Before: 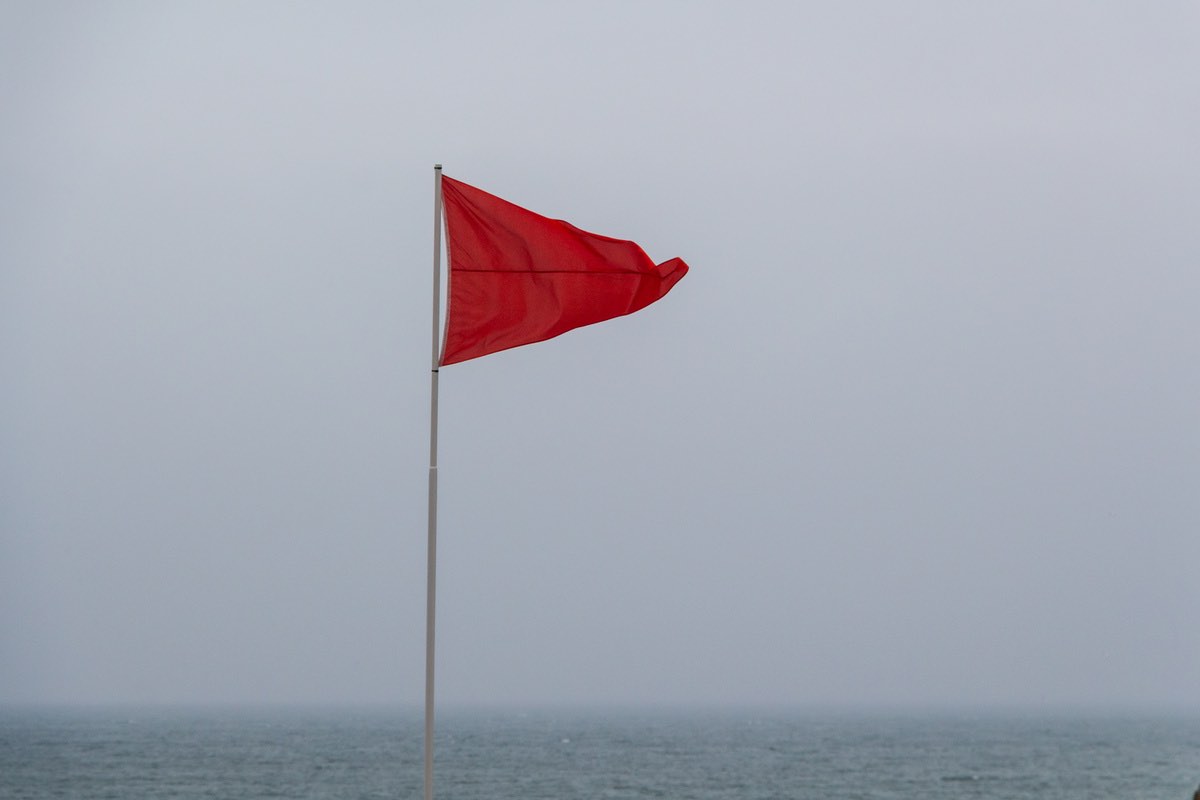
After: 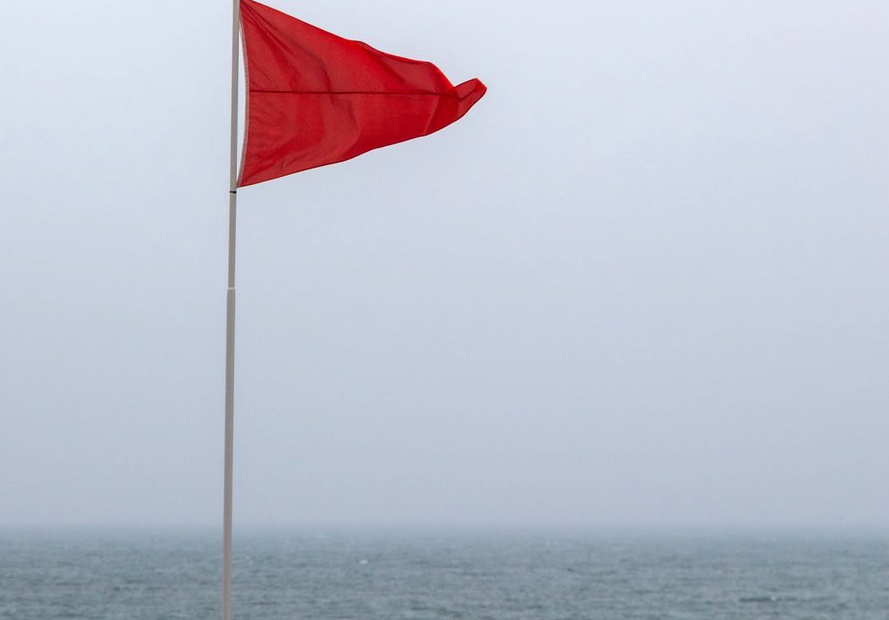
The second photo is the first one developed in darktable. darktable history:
exposure: exposure 0.195 EV, compensate exposure bias true, compensate highlight preservation false
base curve: curves: ch0 [(0, 0) (0.472, 0.455) (1, 1)], preserve colors none
tone equalizer: -8 EV -0.444 EV, -7 EV -0.384 EV, -6 EV -0.354 EV, -5 EV -0.234 EV, -3 EV 0.216 EV, -2 EV 0.317 EV, -1 EV 0.368 EV, +0 EV 0.399 EV, mask exposure compensation -0.486 EV
crop: left 16.84%, top 22.459%, right 9.061%
